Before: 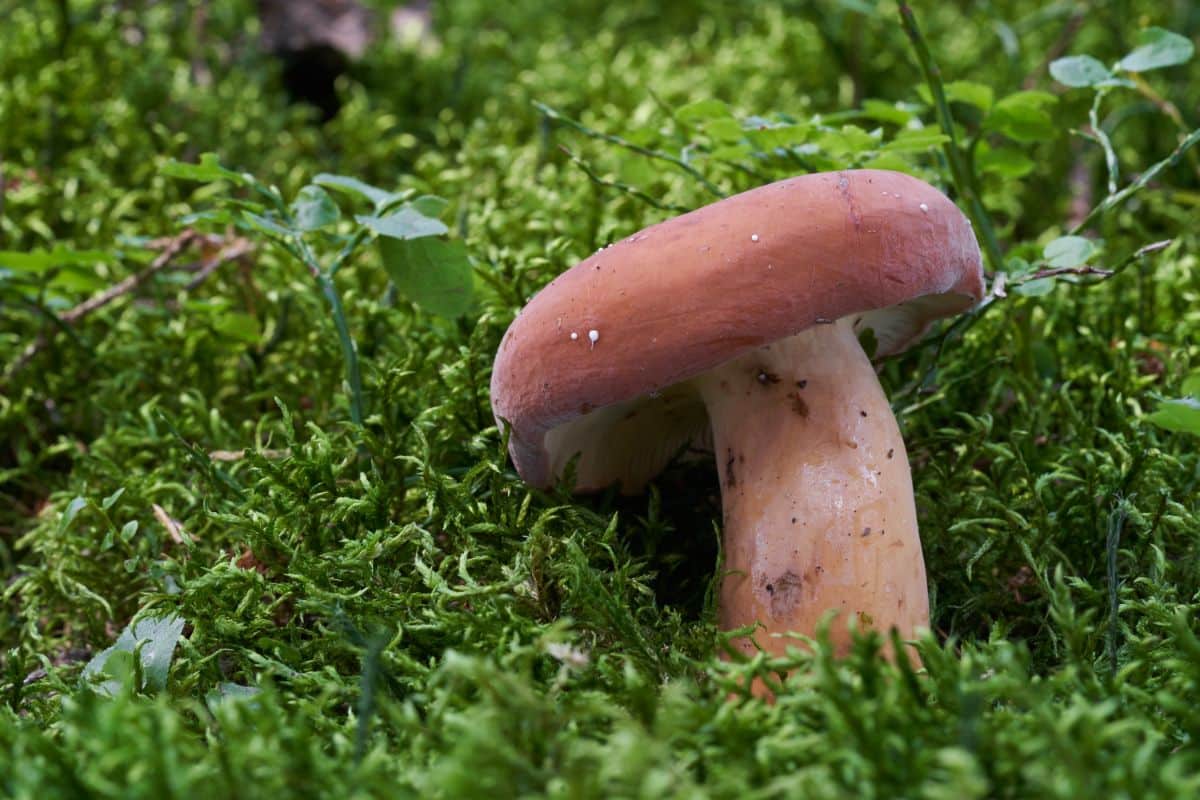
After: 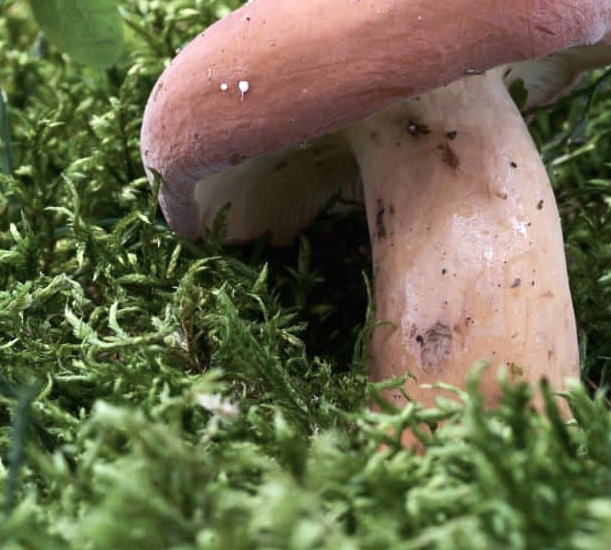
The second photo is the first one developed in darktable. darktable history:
white balance: emerald 1
crop and rotate: left 29.237%, top 31.152%, right 19.807%
contrast brightness saturation: contrast 0.1, saturation -0.3
exposure: exposure 0.574 EV, compensate highlight preservation false
